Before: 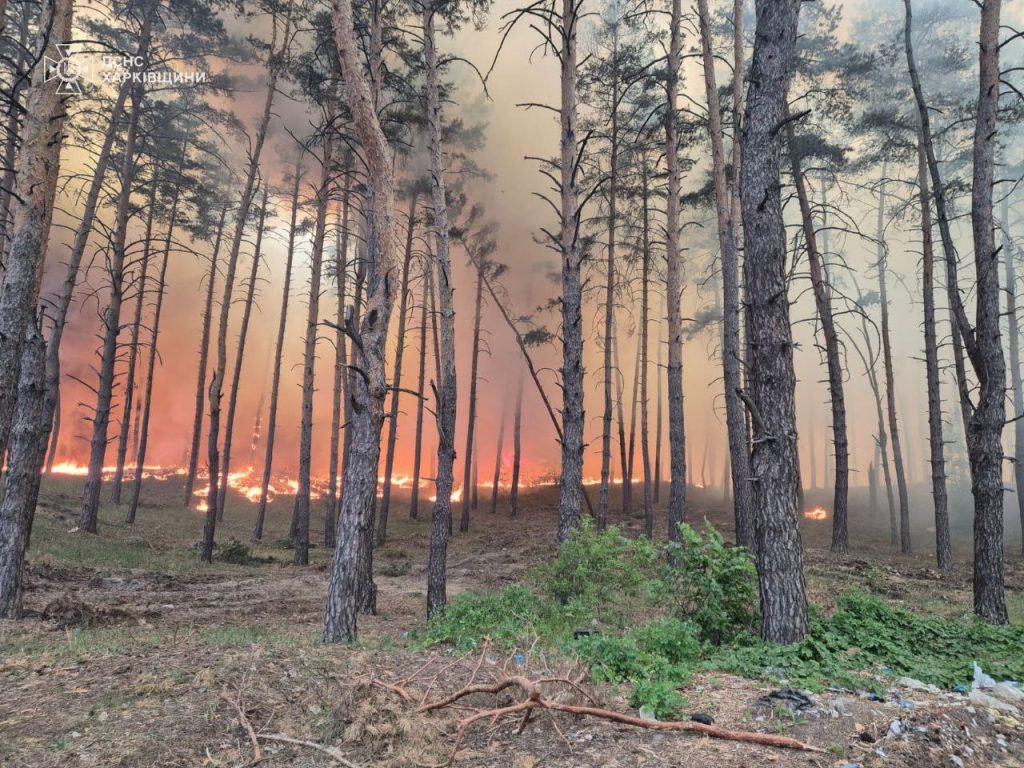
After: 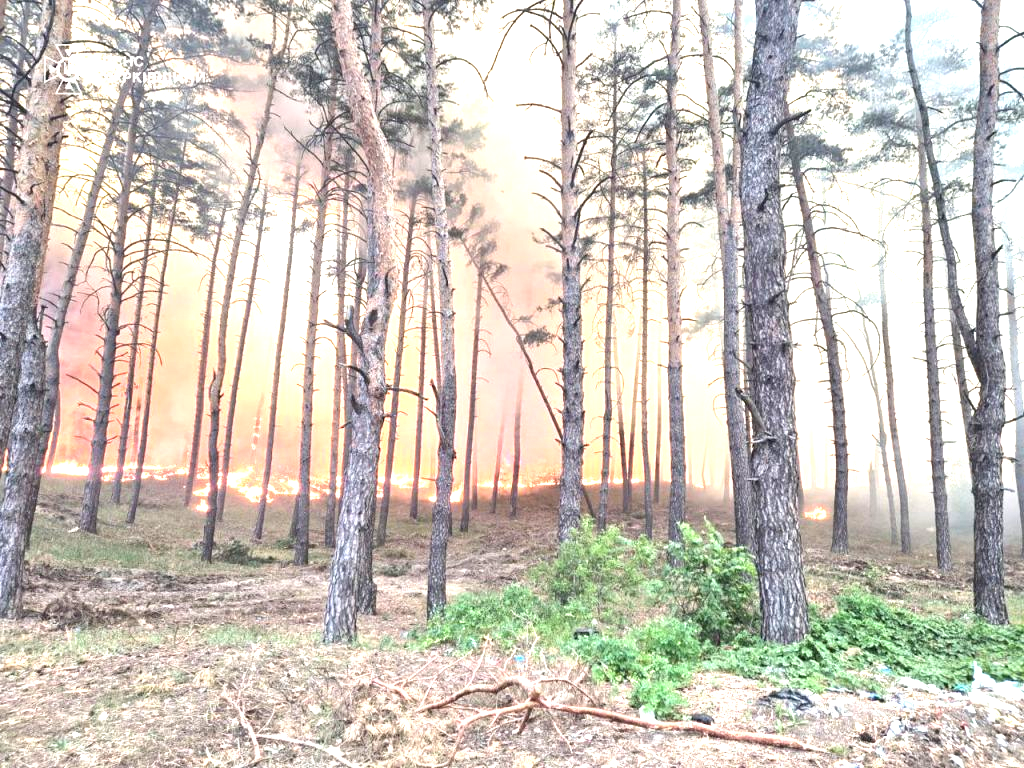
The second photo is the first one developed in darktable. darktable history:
white balance: red 1, blue 1
color balance: contrast -0.5%
exposure: black level correction 0, exposure 1.741 EV, compensate exposure bias true, compensate highlight preservation false
